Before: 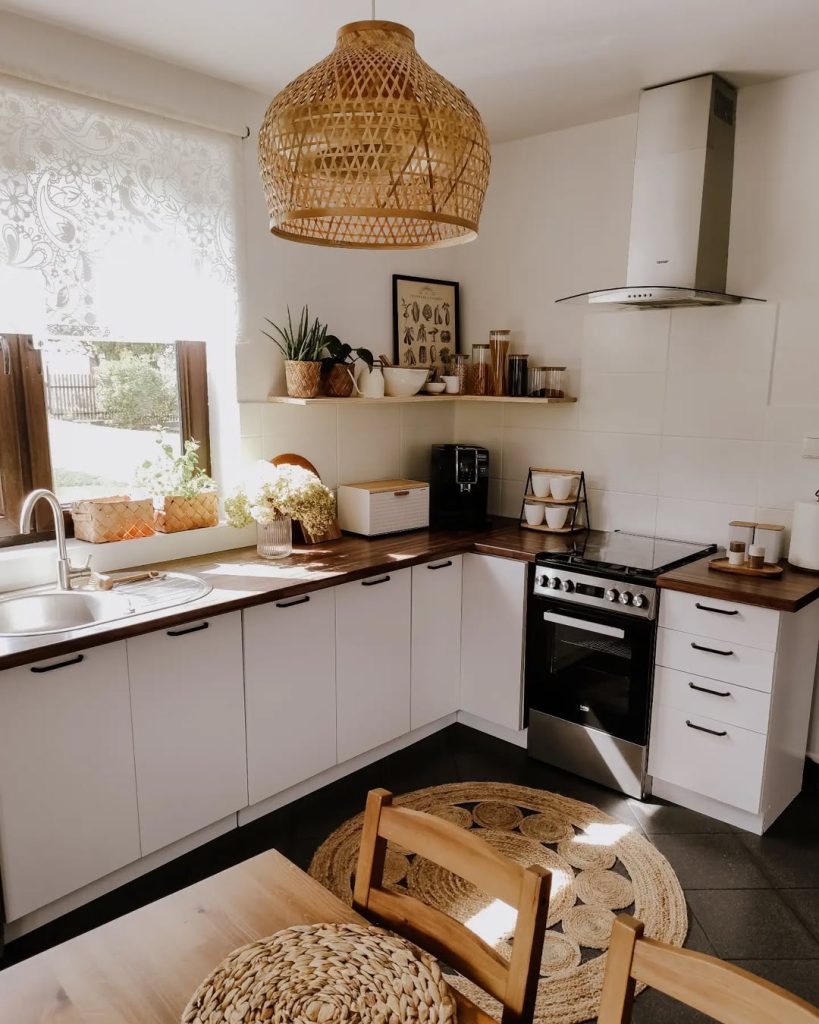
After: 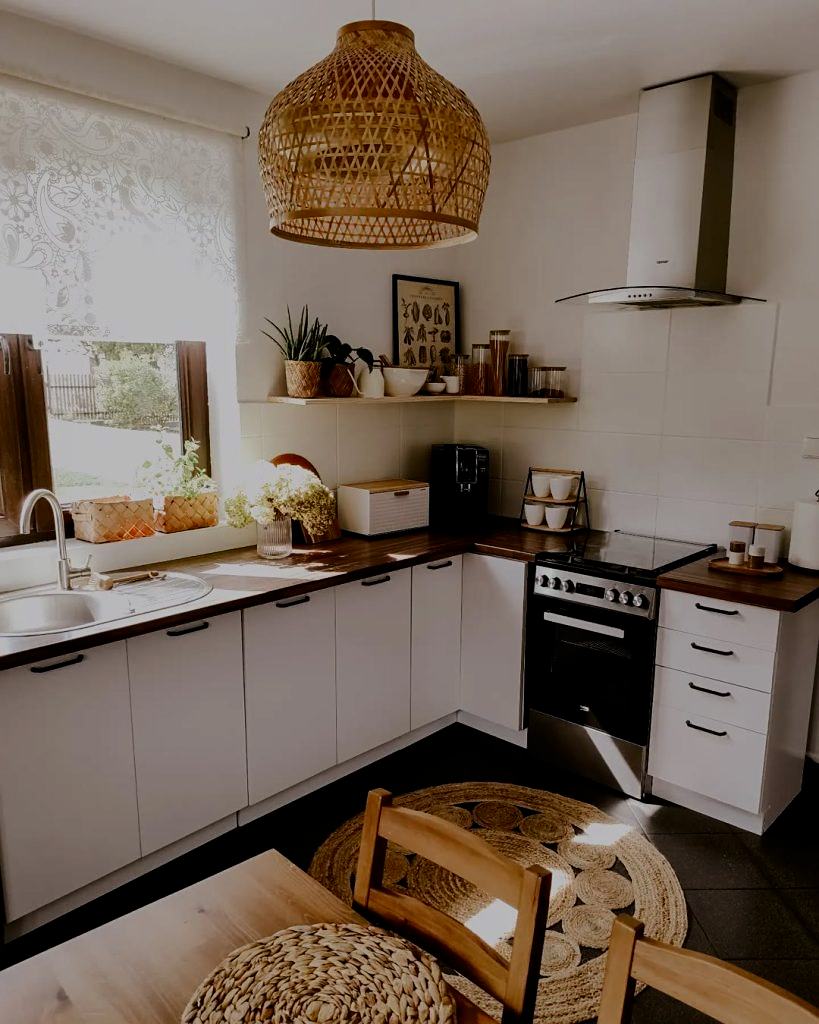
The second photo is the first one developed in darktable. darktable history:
filmic rgb: black relative exposure -7.21 EV, white relative exposure 5.36 EV, hardness 3.02, color science v5 (2021), contrast in shadows safe, contrast in highlights safe
contrast brightness saturation: contrast 0.189, brightness -0.103, saturation 0.213
sharpen: amount 0.201
exposure: exposure -0.405 EV, compensate highlight preservation false
